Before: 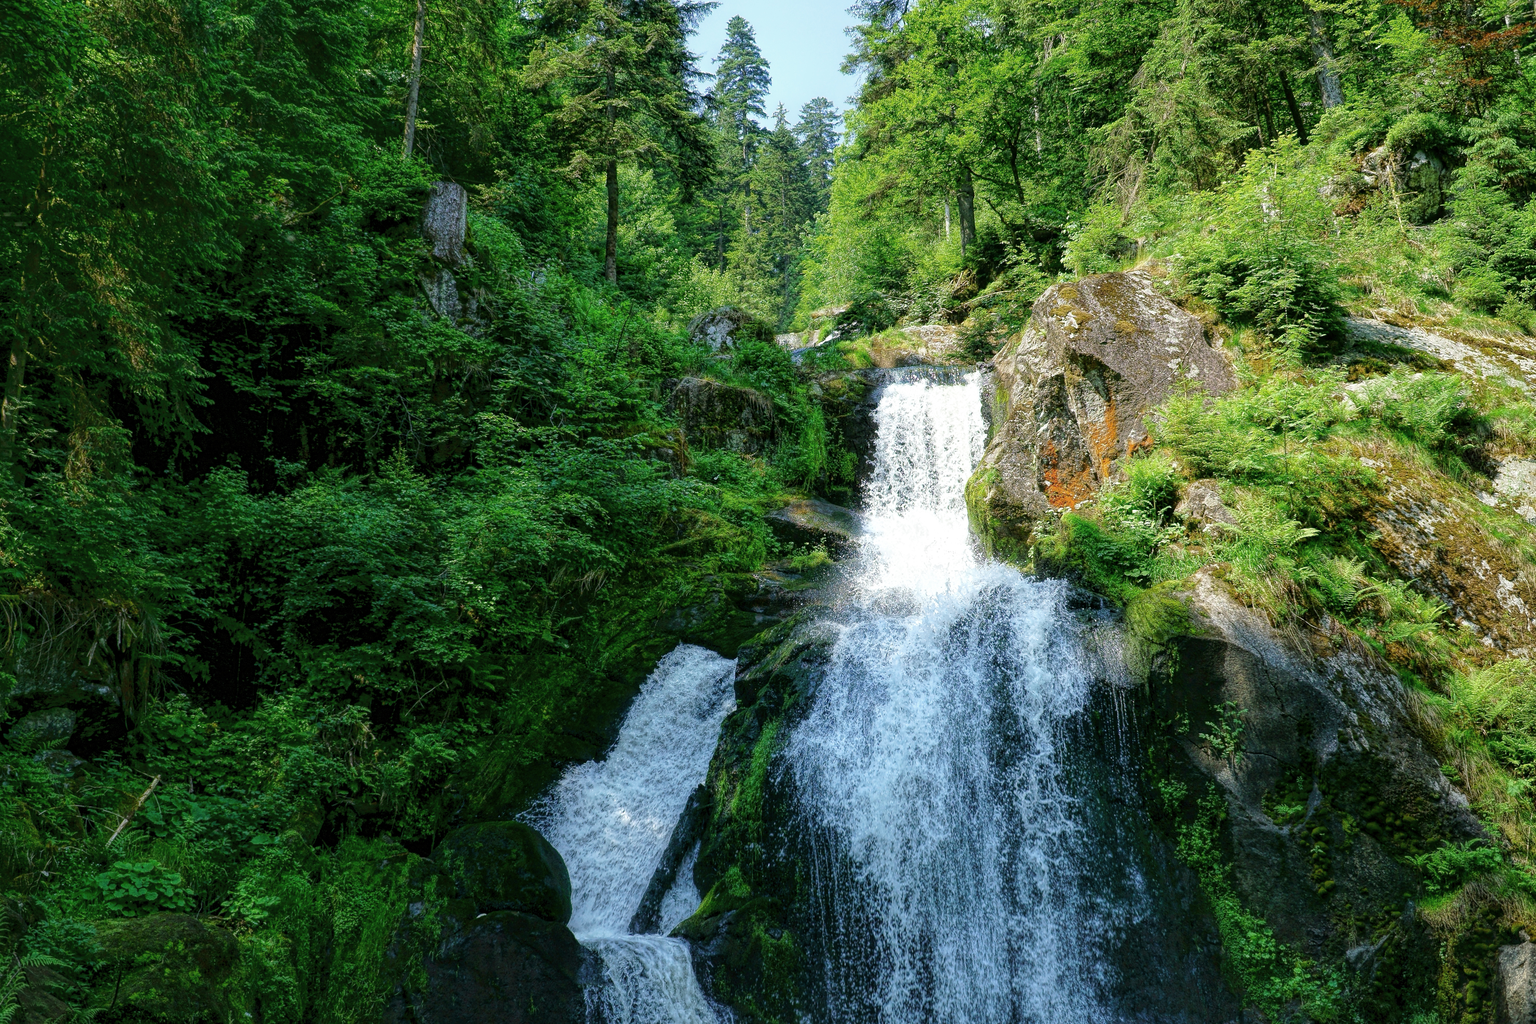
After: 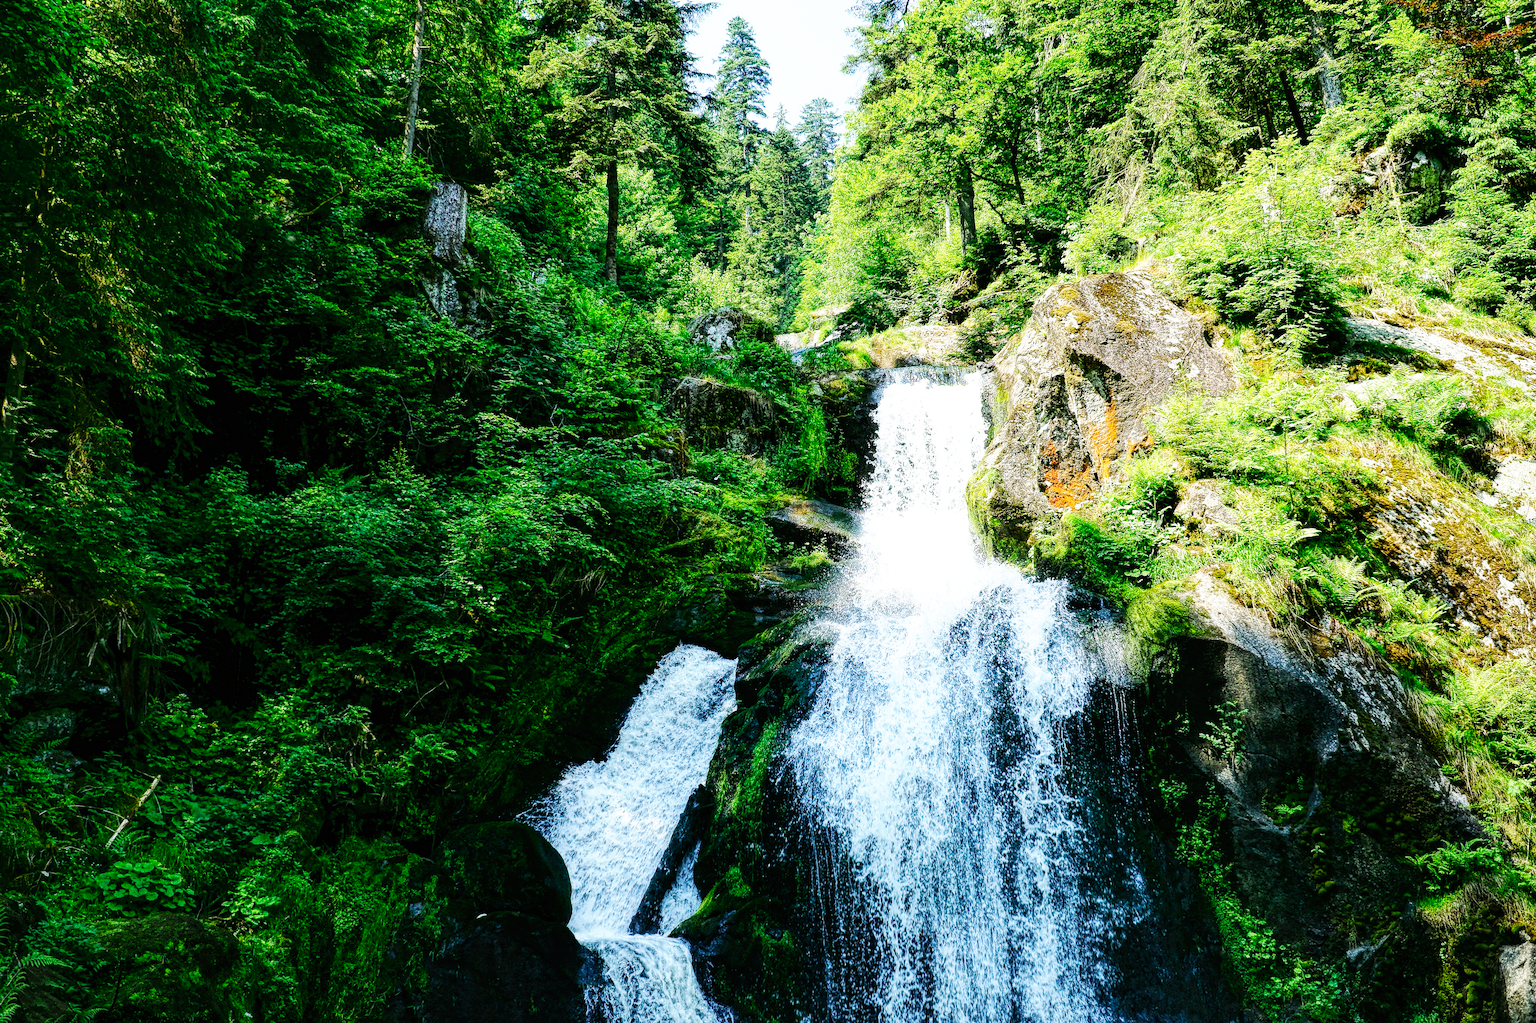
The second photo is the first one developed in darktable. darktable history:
levels: black 3.79%
tone equalizer: -8 EV -0.443 EV, -7 EV -0.394 EV, -6 EV -0.311 EV, -5 EV -0.224 EV, -3 EV 0.227 EV, -2 EV 0.324 EV, -1 EV 0.4 EV, +0 EV 0.44 EV, edges refinement/feathering 500, mask exposure compensation -1.57 EV, preserve details no
exposure: exposure -0.332 EV, compensate exposure bias true, compensate highlight preservation false
base curve: curves: ch0 [(0, 0) (0.007, 0.004) (0.027, 0.03) (0.046, 0.07) (0.207, 0.54) (0.442, 0.872) (0.673, 0.972) (1, 1)], preserve colors none
